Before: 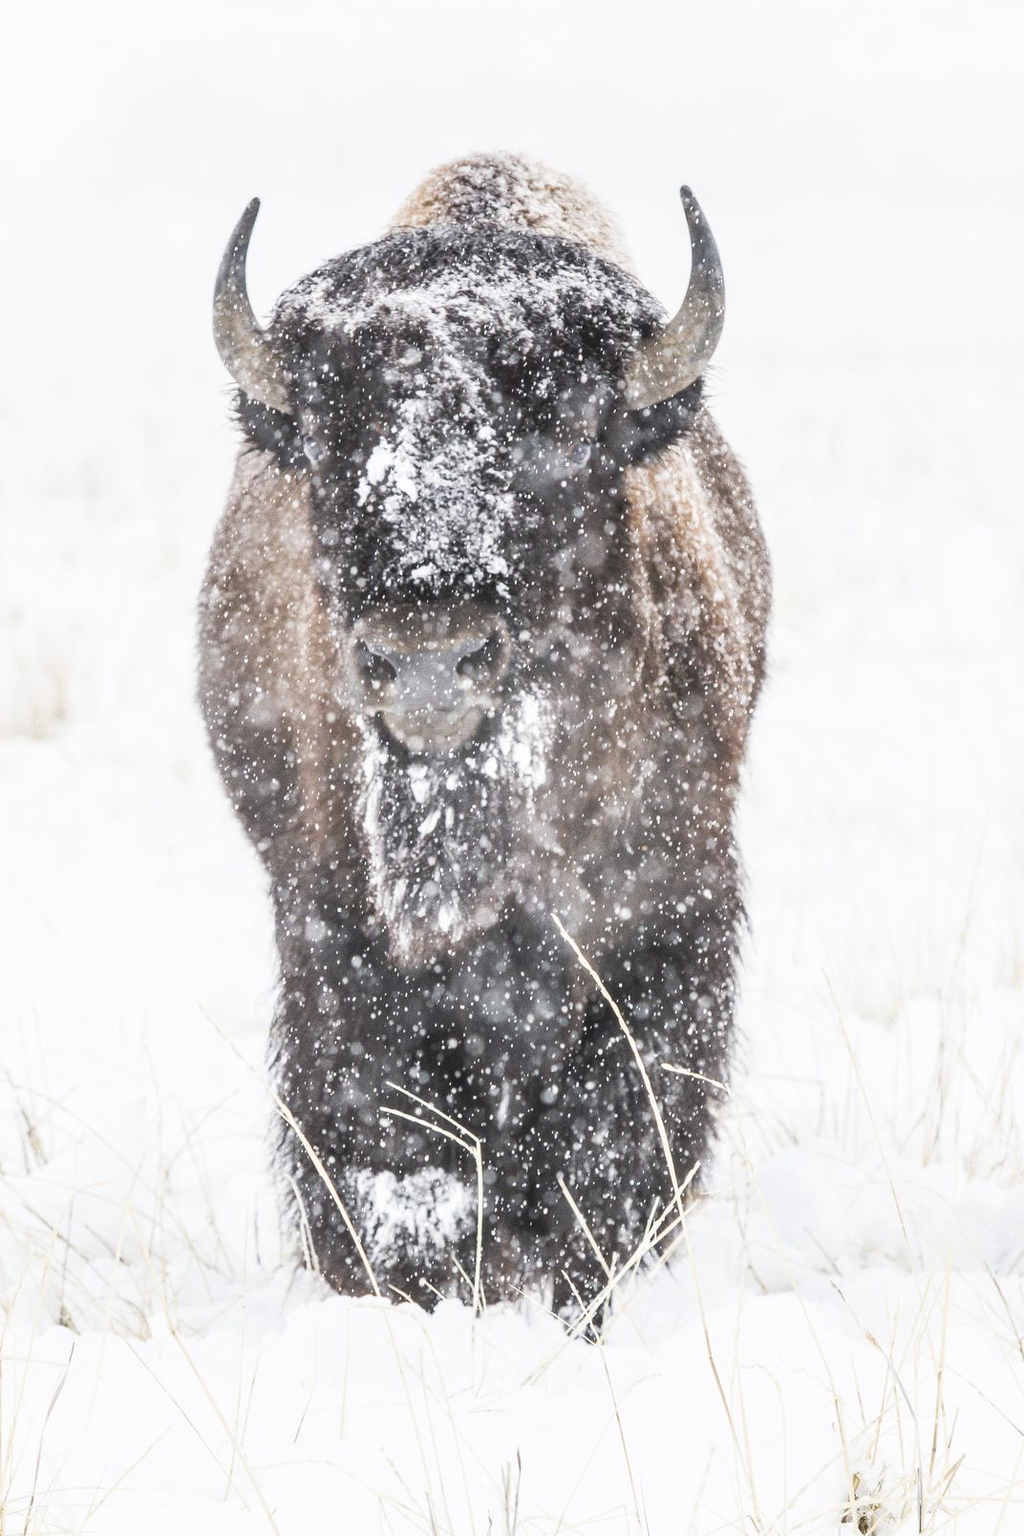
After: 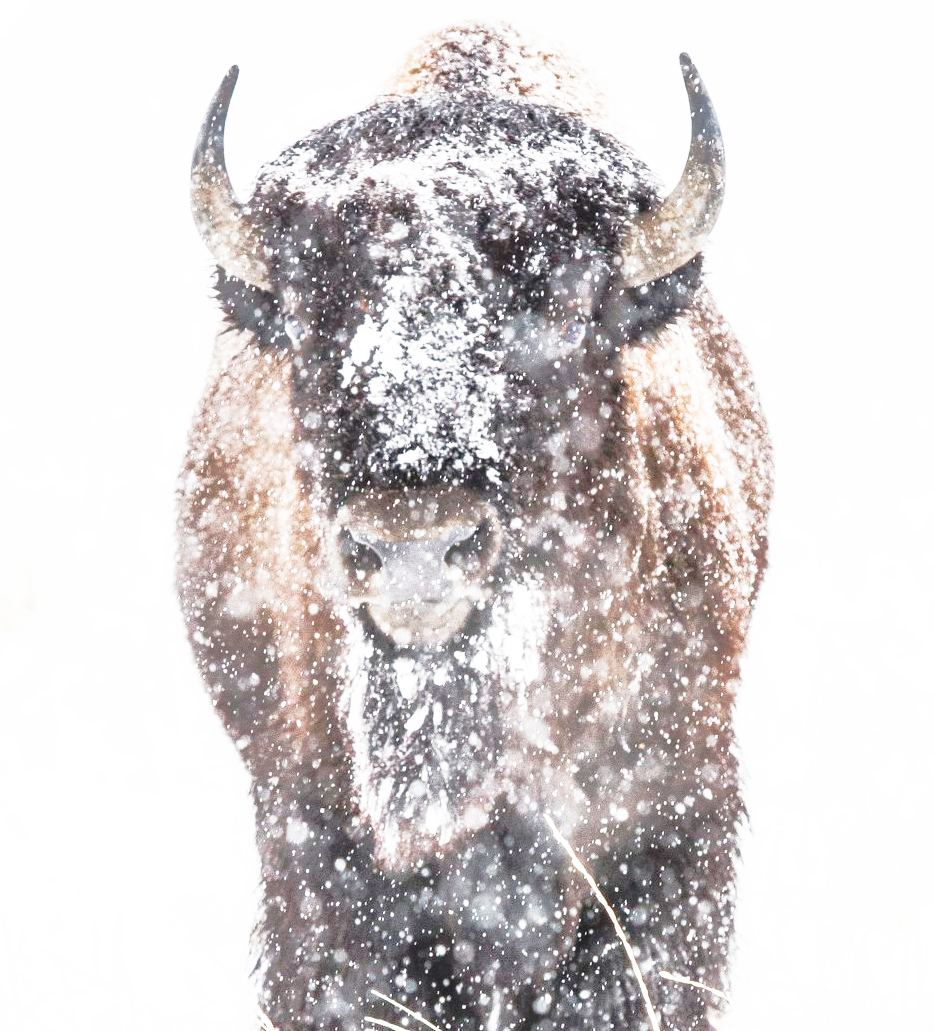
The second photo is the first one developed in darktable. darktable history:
base curve: curves: ch0 [(0, 0) (0.026, 0.03) (0.109, 0.232) (0.351, 0.748) (0.669, 0.968) (1, 1)], preserve colors none
crop: left 3.153%, top 8.842%, right 9.637%, bottom 27.026%
shadows and highlights: on, module defaults
